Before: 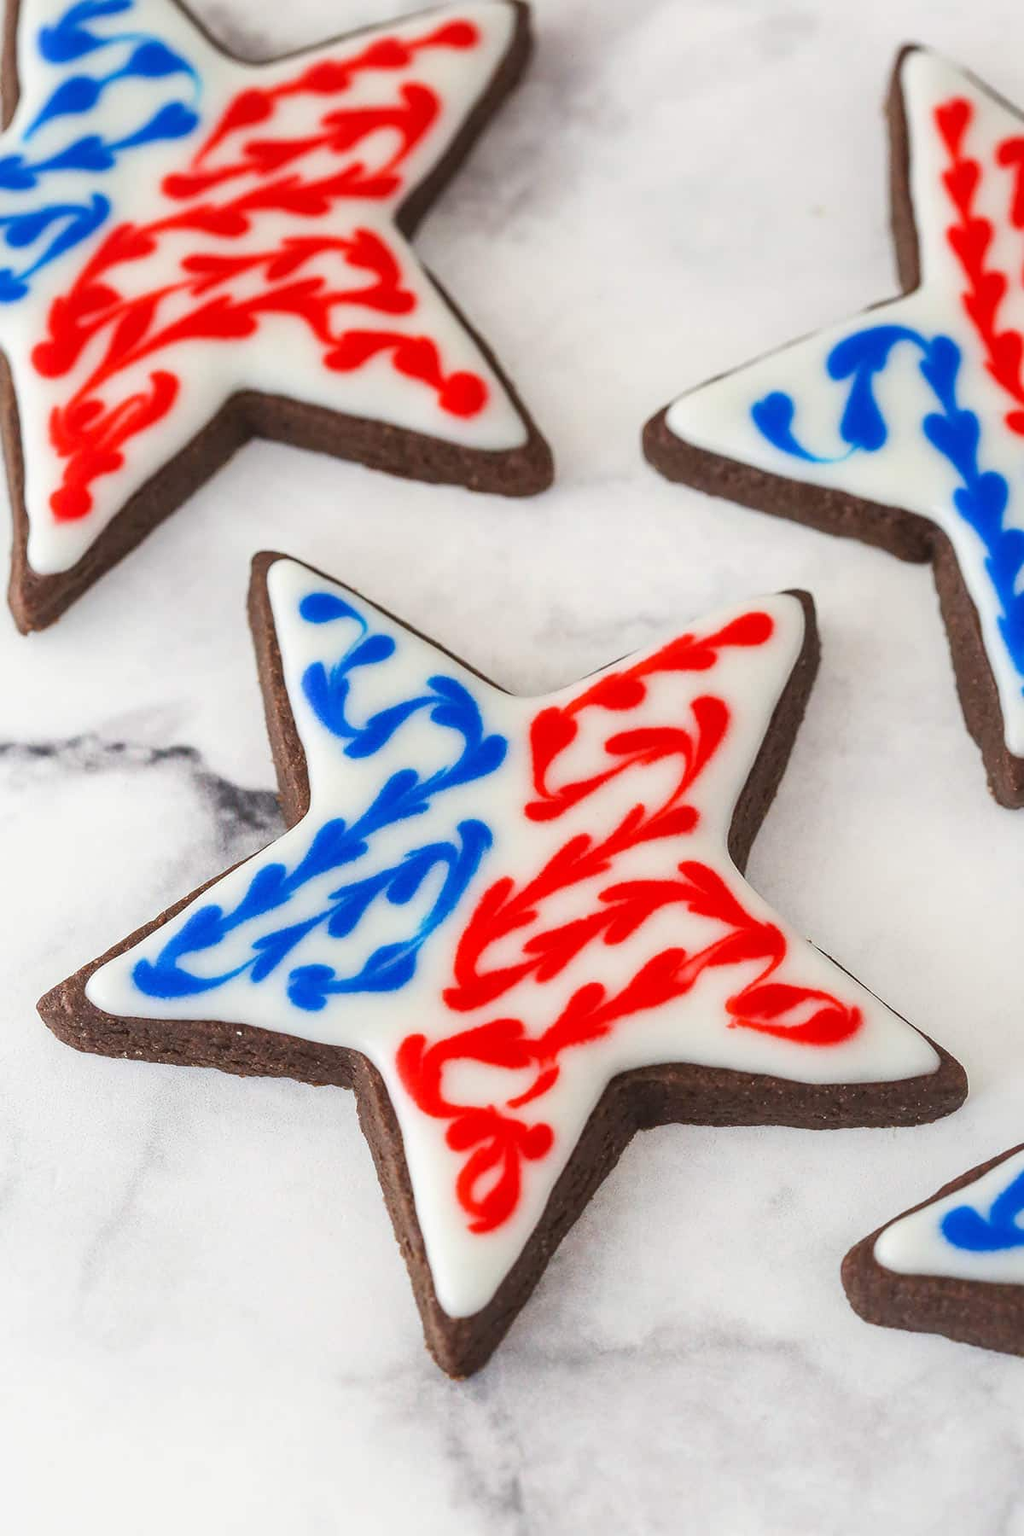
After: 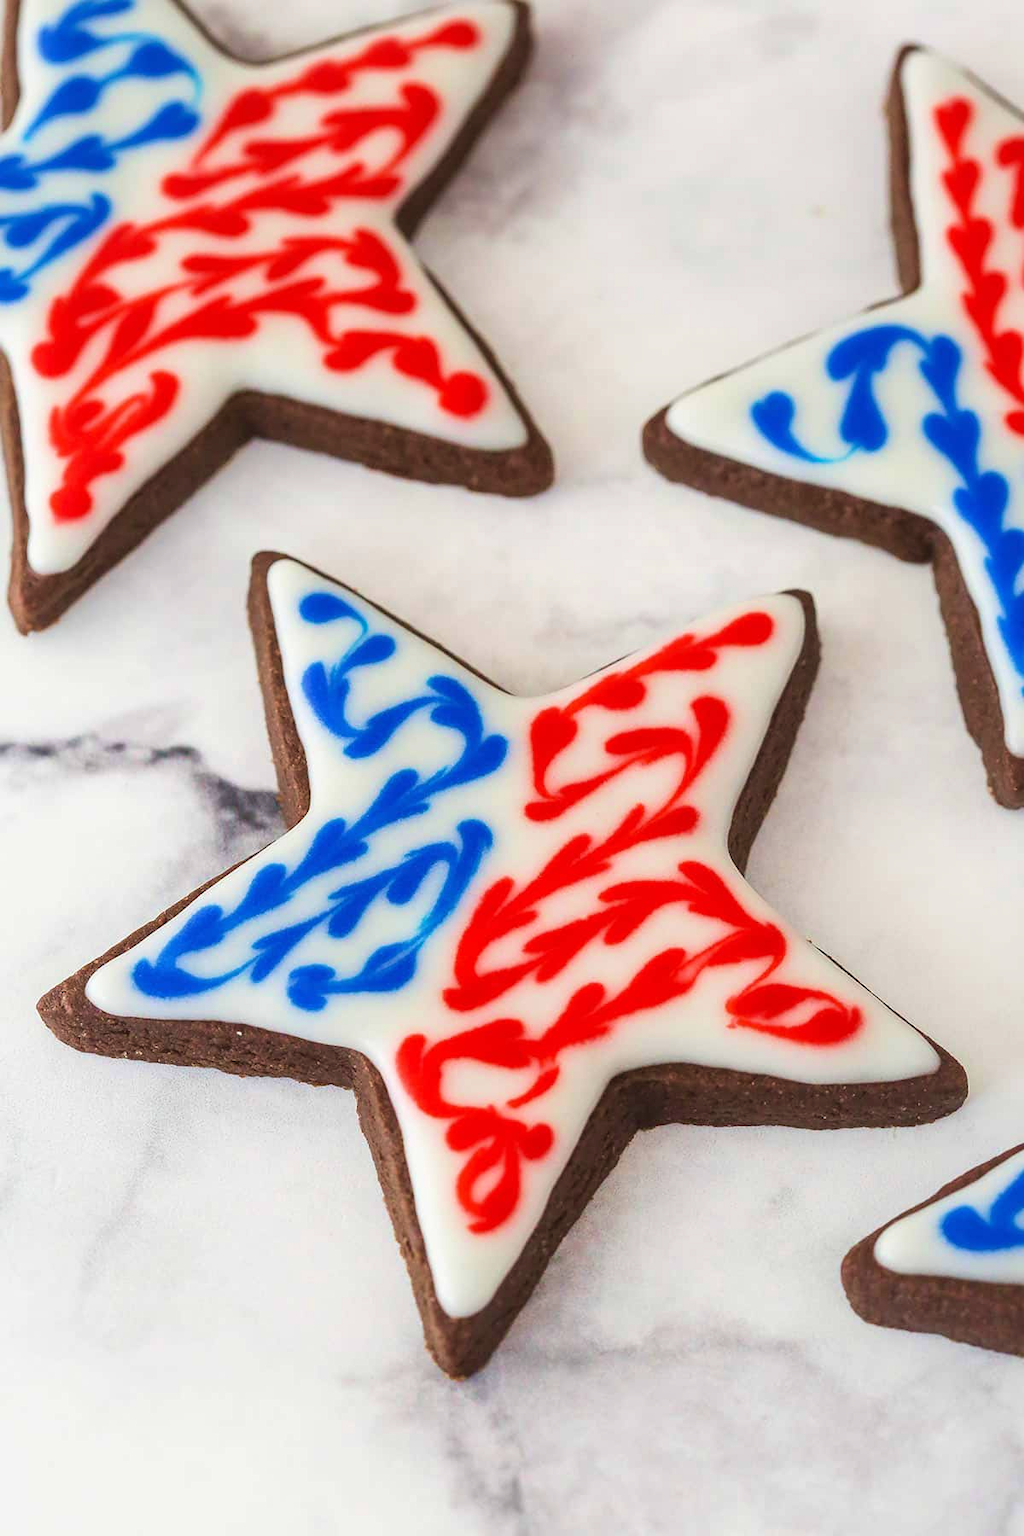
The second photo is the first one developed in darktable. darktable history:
velvia: strength 45.05%
